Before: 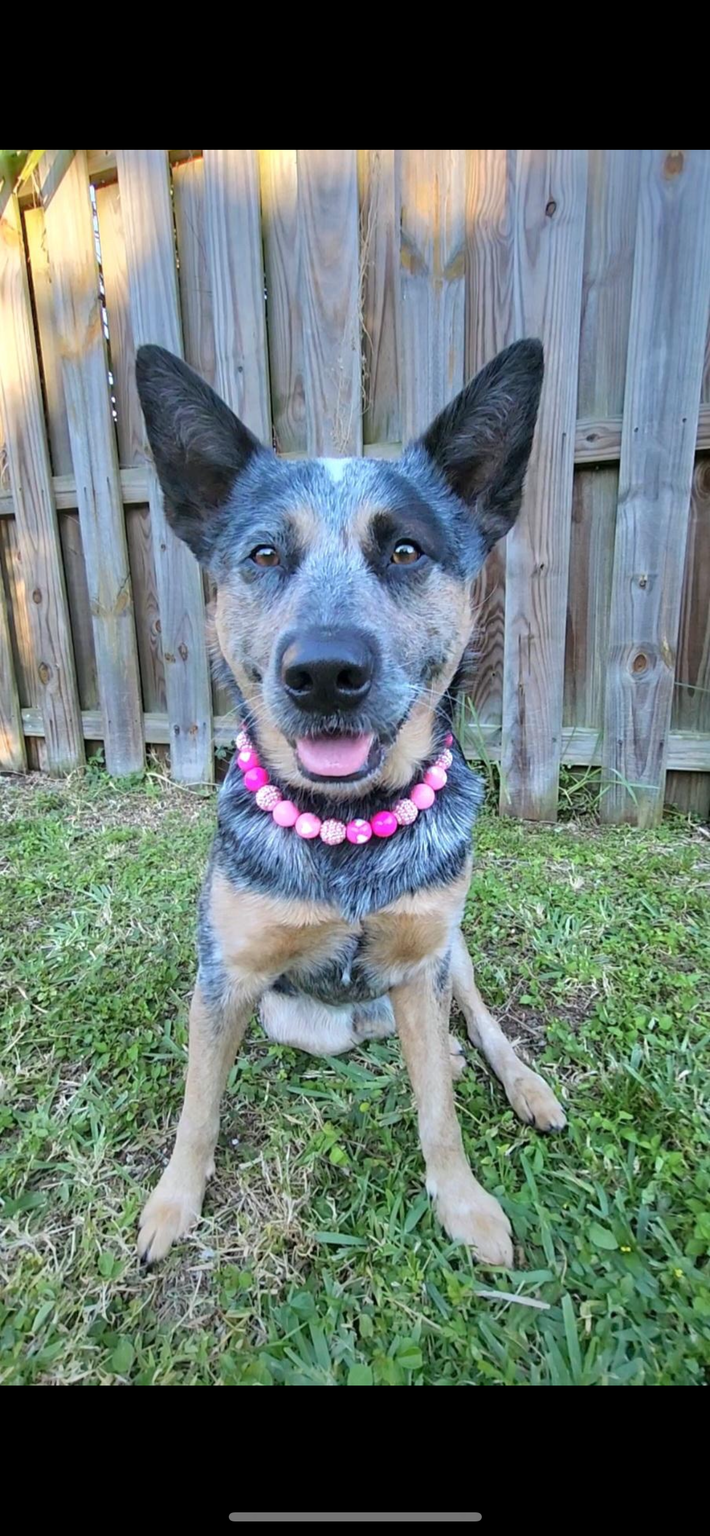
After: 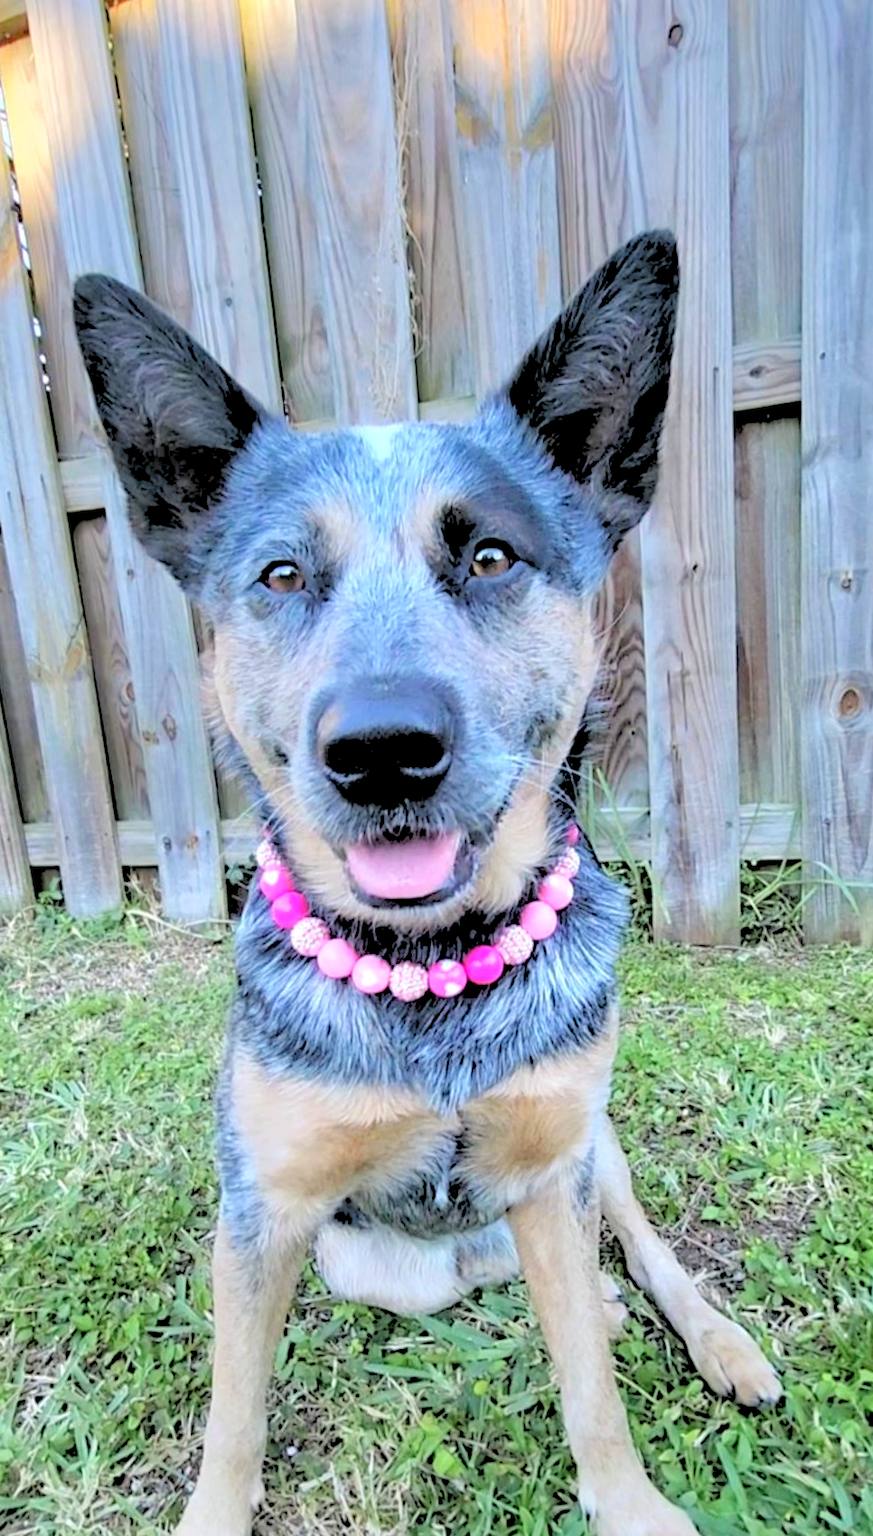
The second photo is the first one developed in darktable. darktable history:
exposure: exposure 0.078 EV, compensate highlight preservation false
rotate and perspective: rotation -3.52°, crop left 0.036, crop right 0.964, crop top 0.081, crop bottom 0.919
crop and rotate: left 10.77%, top 5.1%, right 10.41%, bottom 16.76%
rgb levels: levels [[0.027, 0.429, 0.996], [0, 0.5, 1], [0, 0.5, 1]]
